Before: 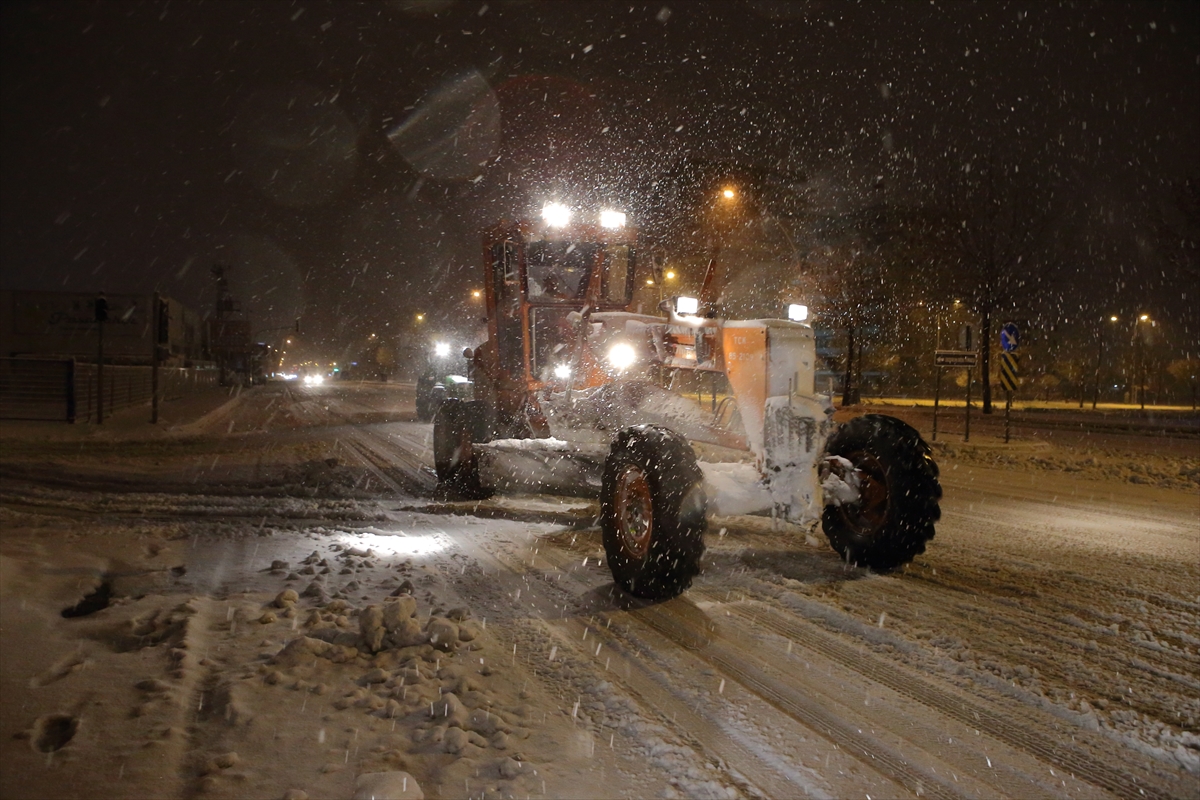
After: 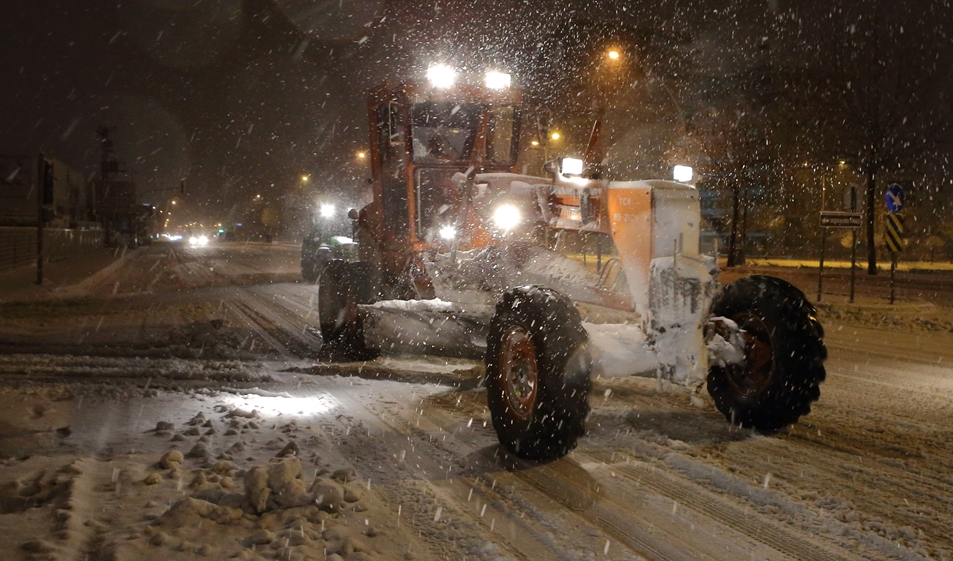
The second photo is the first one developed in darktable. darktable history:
crop: left 9.651%, top 17.407%, right 10.902%, bottom 12.374%
